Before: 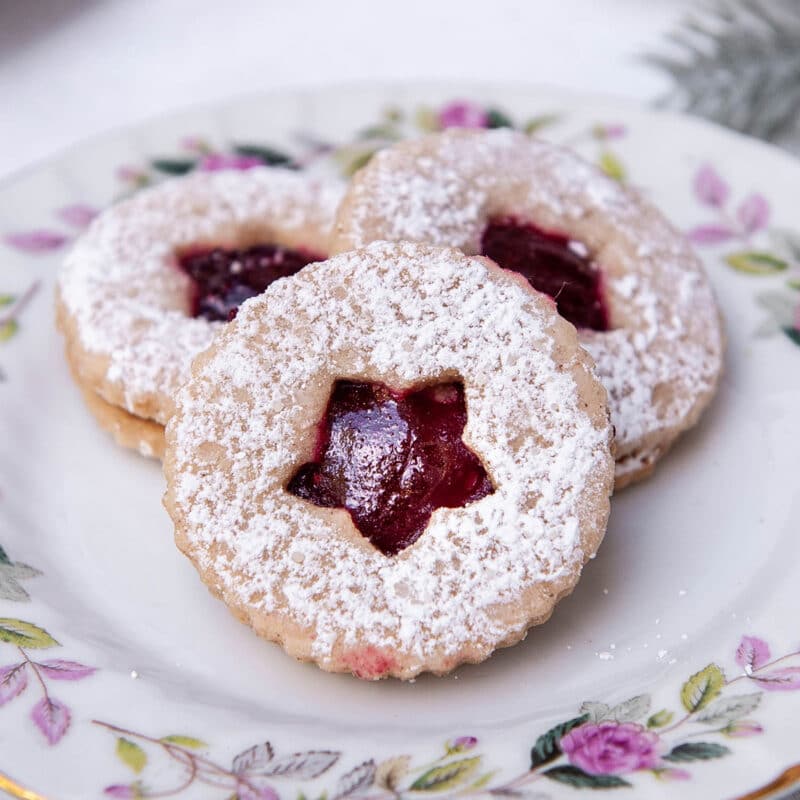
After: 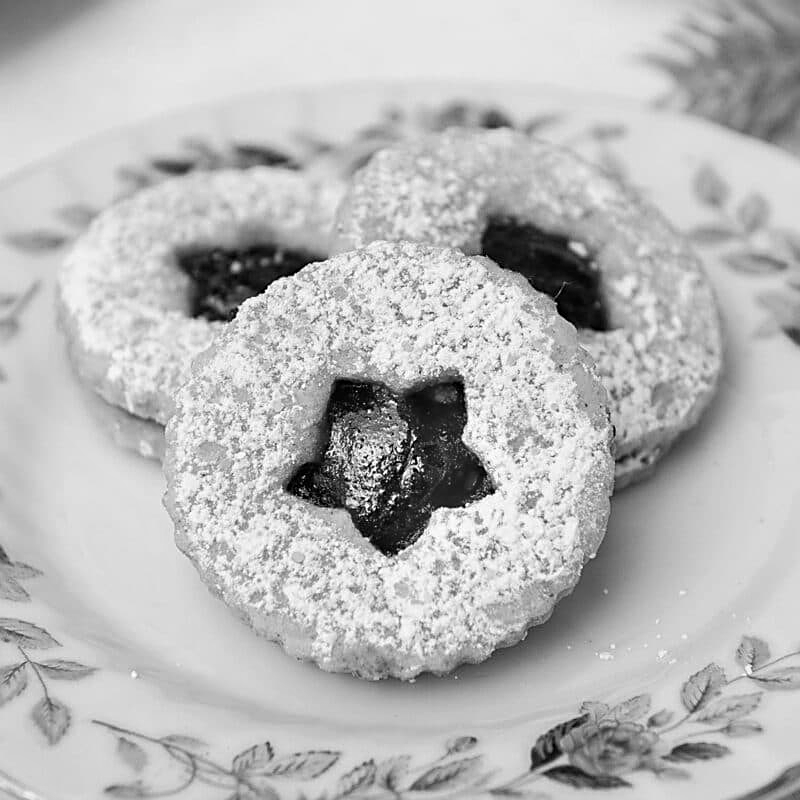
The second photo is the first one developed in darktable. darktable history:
sharpen: on, module defaults
monochrome: a 32, b 64, size 2.3
